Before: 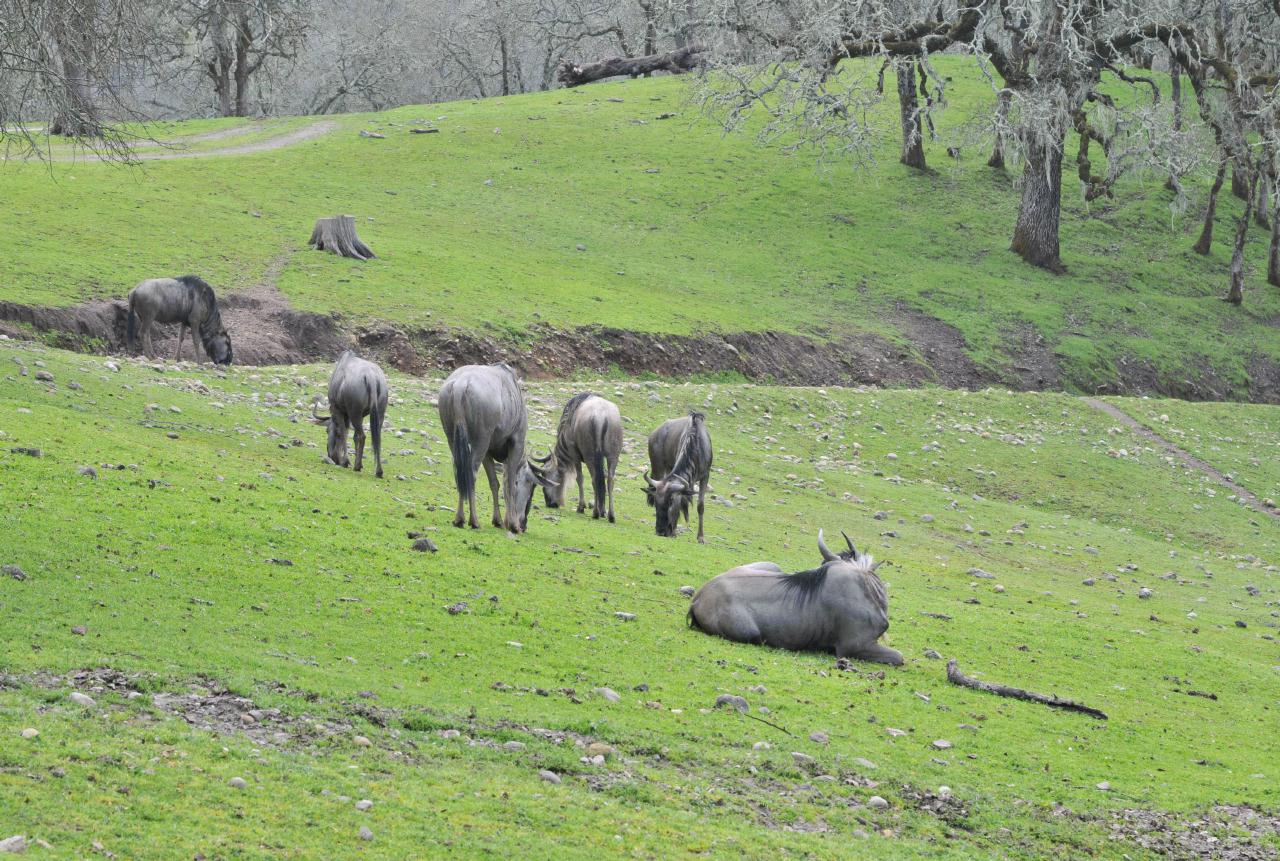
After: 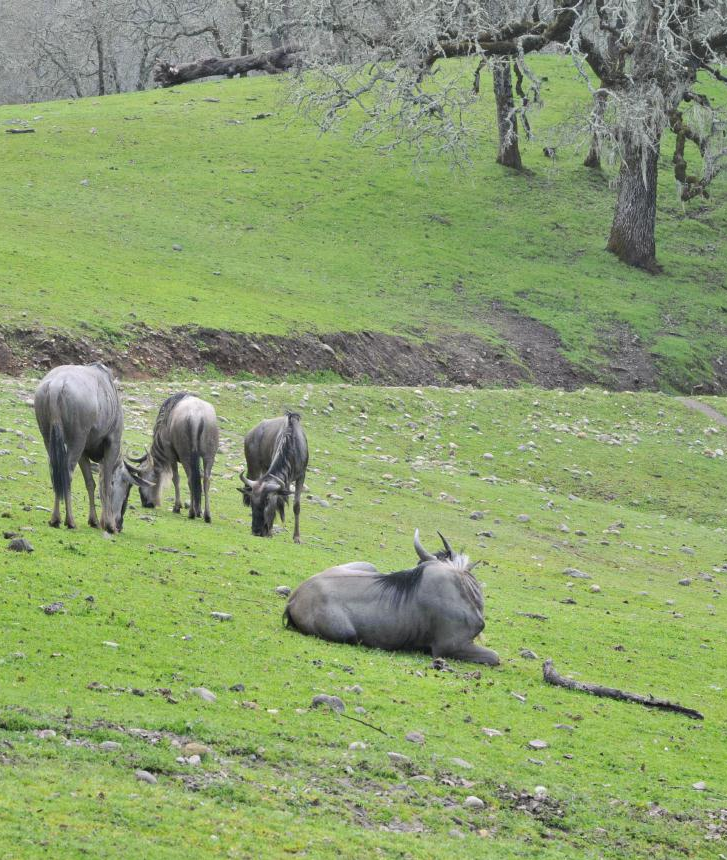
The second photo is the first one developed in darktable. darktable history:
crop: left 31.568%, top 0.009%, right 11.607%
